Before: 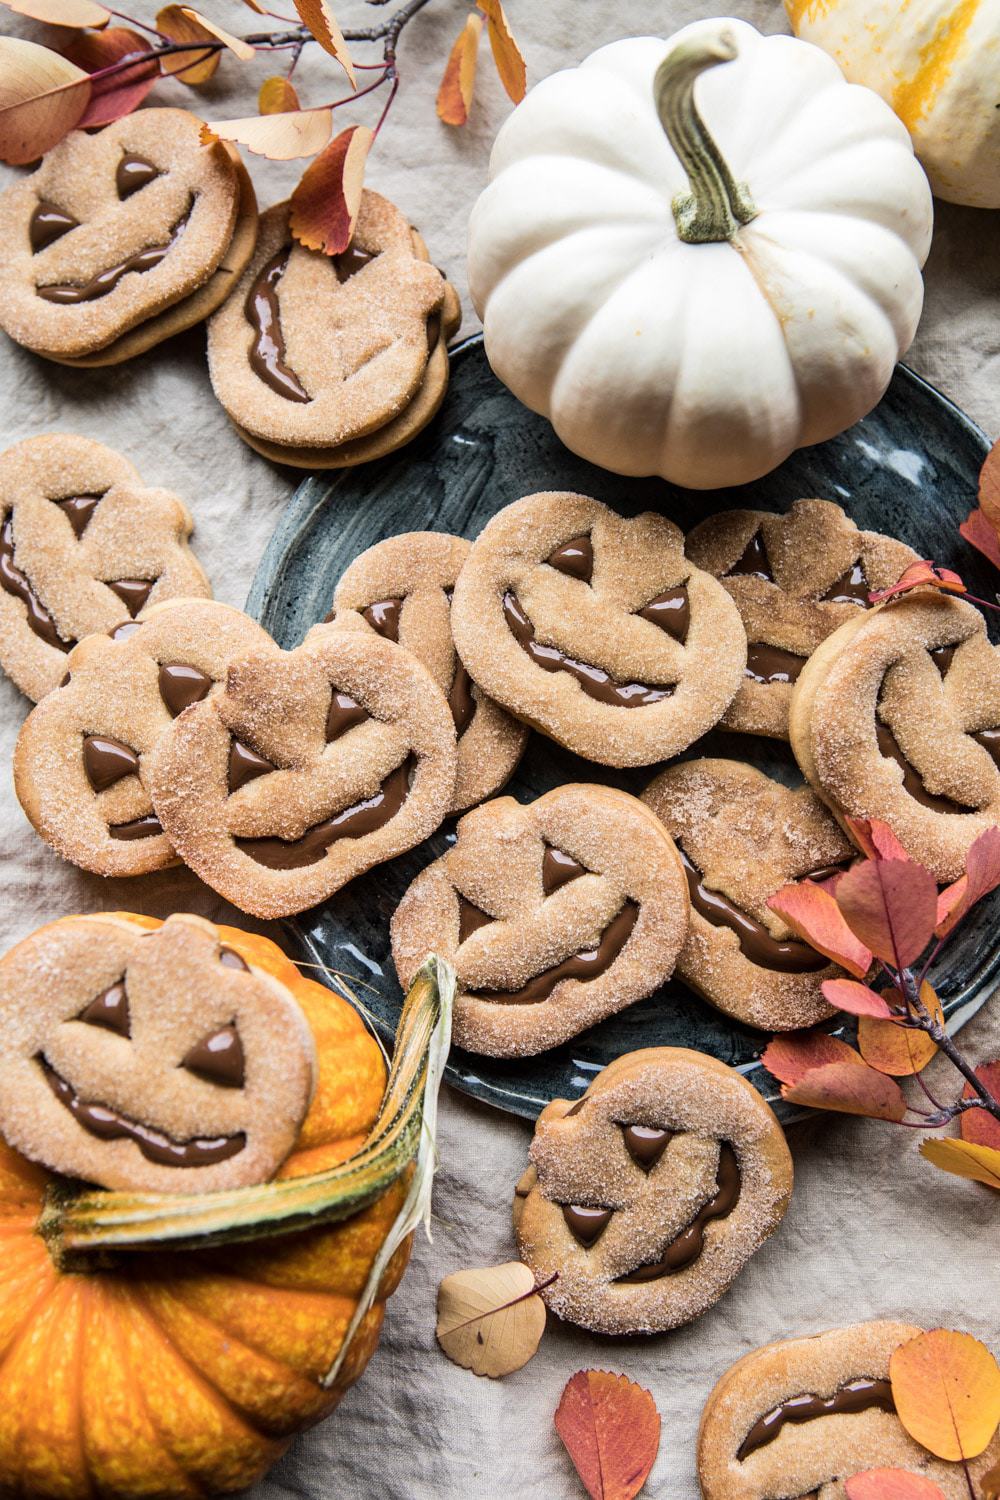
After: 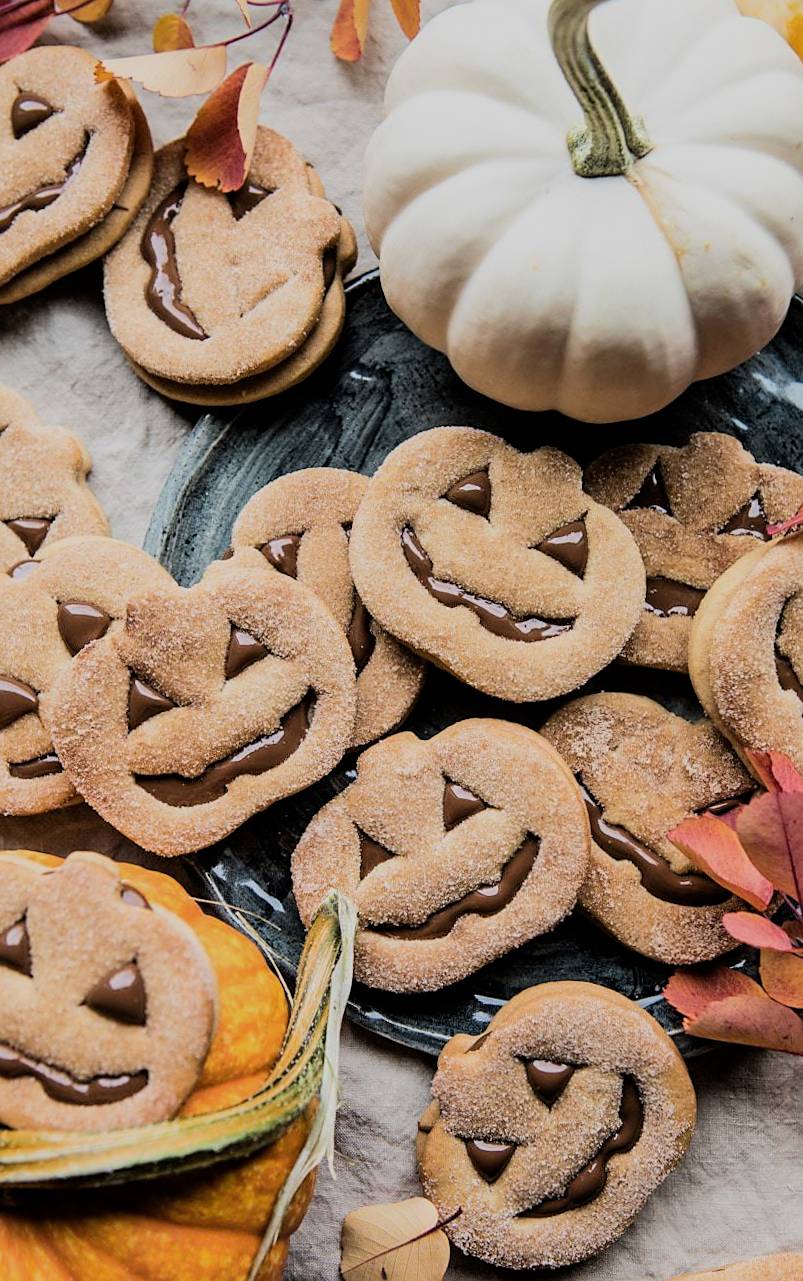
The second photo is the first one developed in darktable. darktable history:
filmic rgb: black relative exposure -7.65 EV, white relative exposure 4.56 EV, hardness 3.61, color science v6 (2022)
rotate and perspective: rotation -0.45°, automatic cropping original format, crop left 0.008, crop right 0.992, crop top 0.012, crop bottom 0.988
crop: left 9.929%, top 3.475%, right 9.188%, bottom 9.529%
sharpen: radius 1.864, amount 0.398, threshold 1.271
